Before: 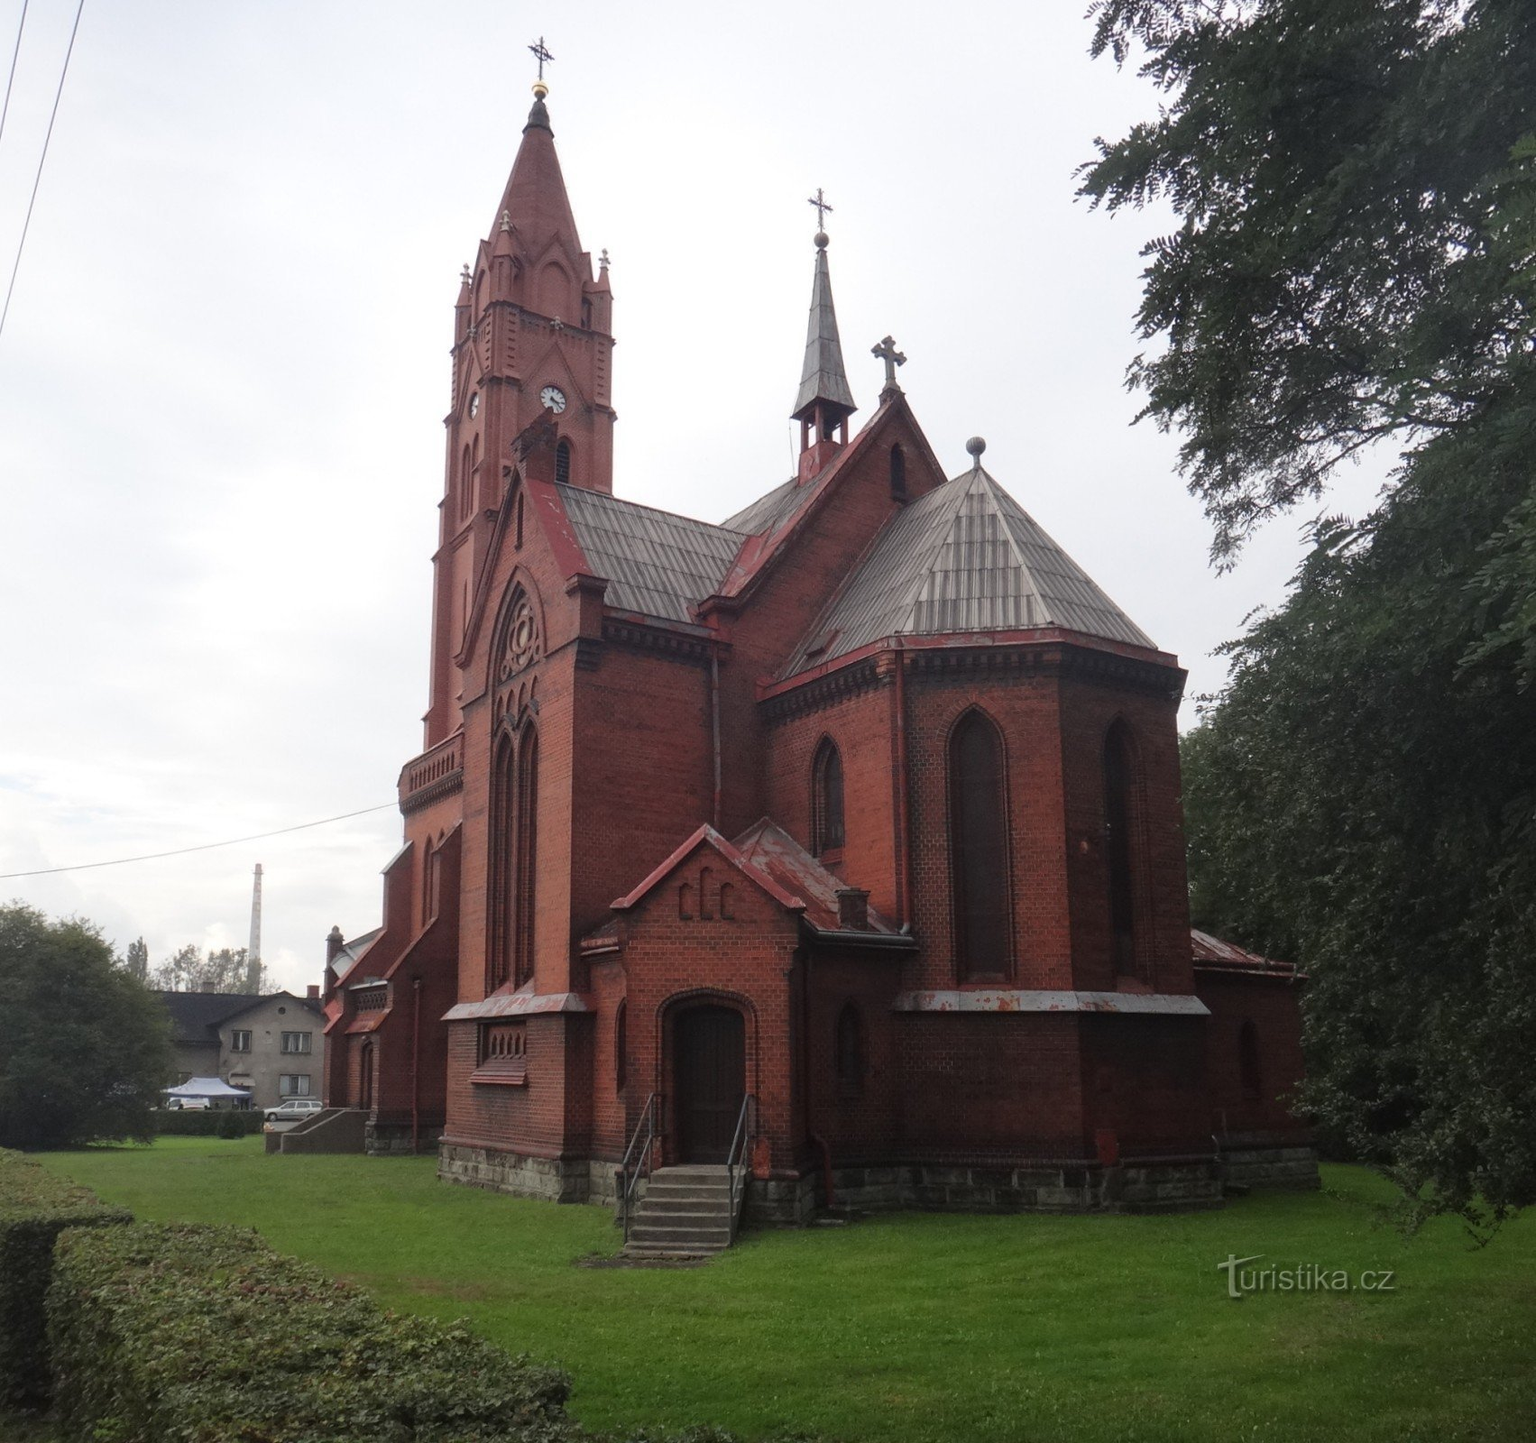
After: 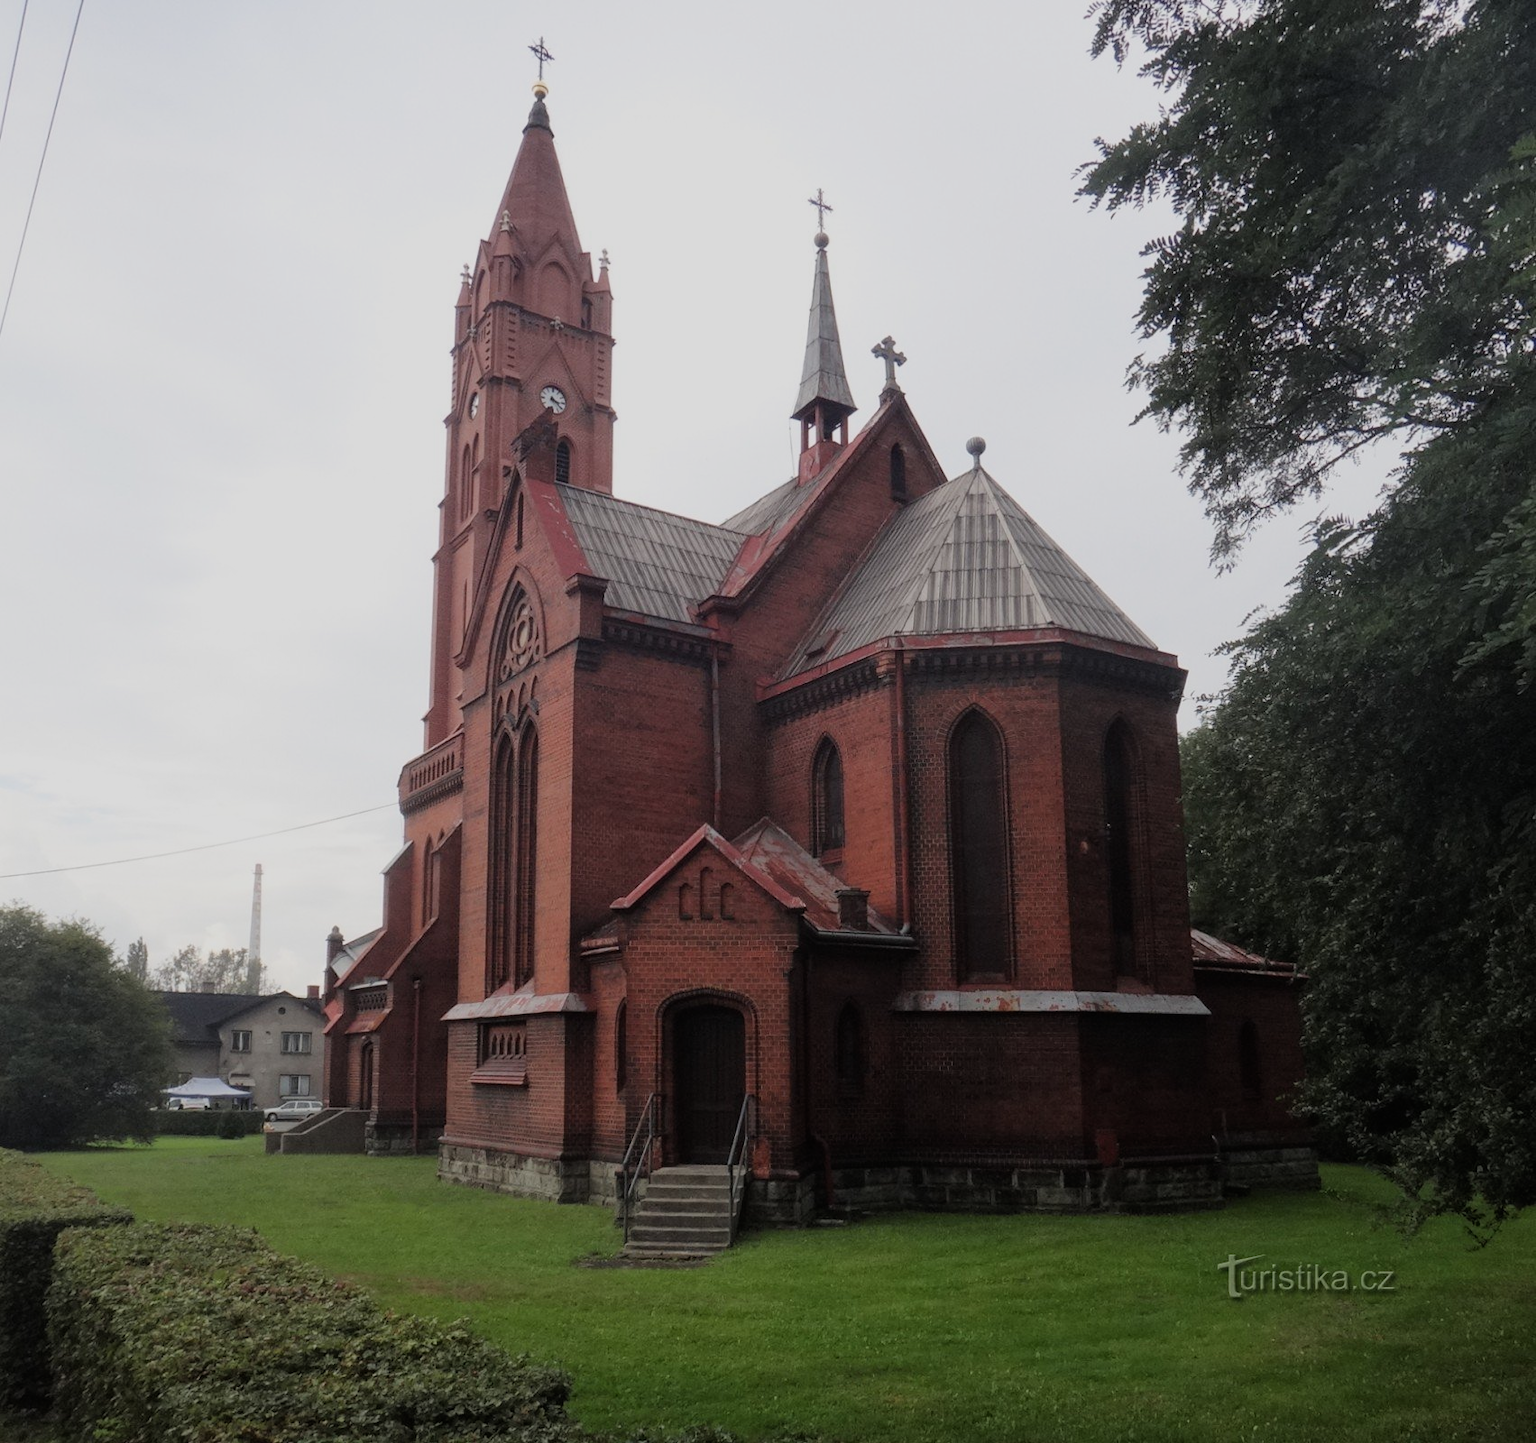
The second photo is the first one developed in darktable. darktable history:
filmic rgb: black relative exposure -8.02 EV, white relative exposure 4.04 EV, hardness 4.12
